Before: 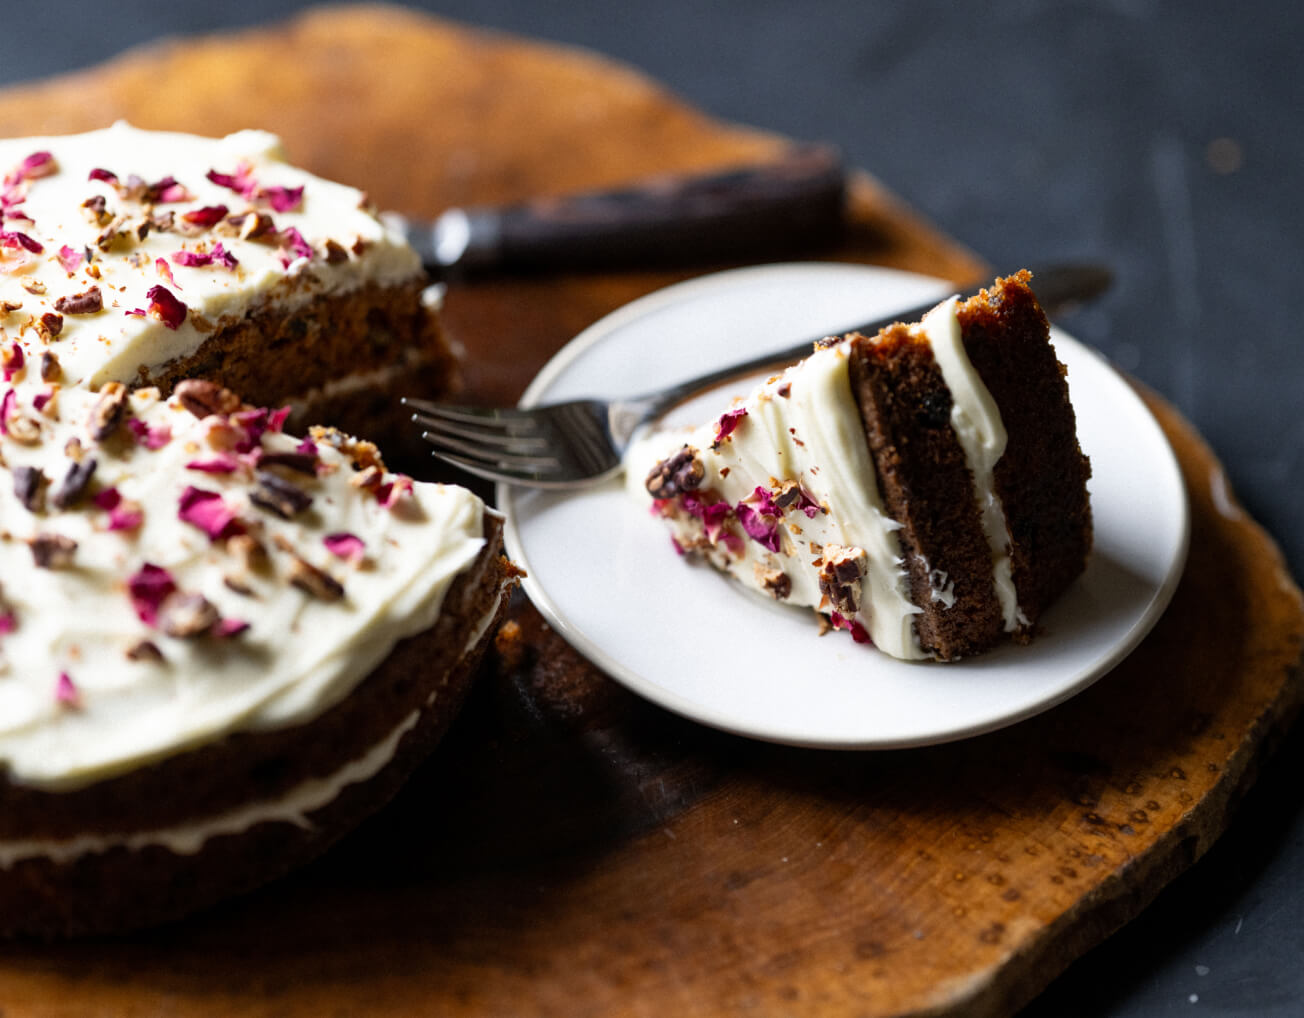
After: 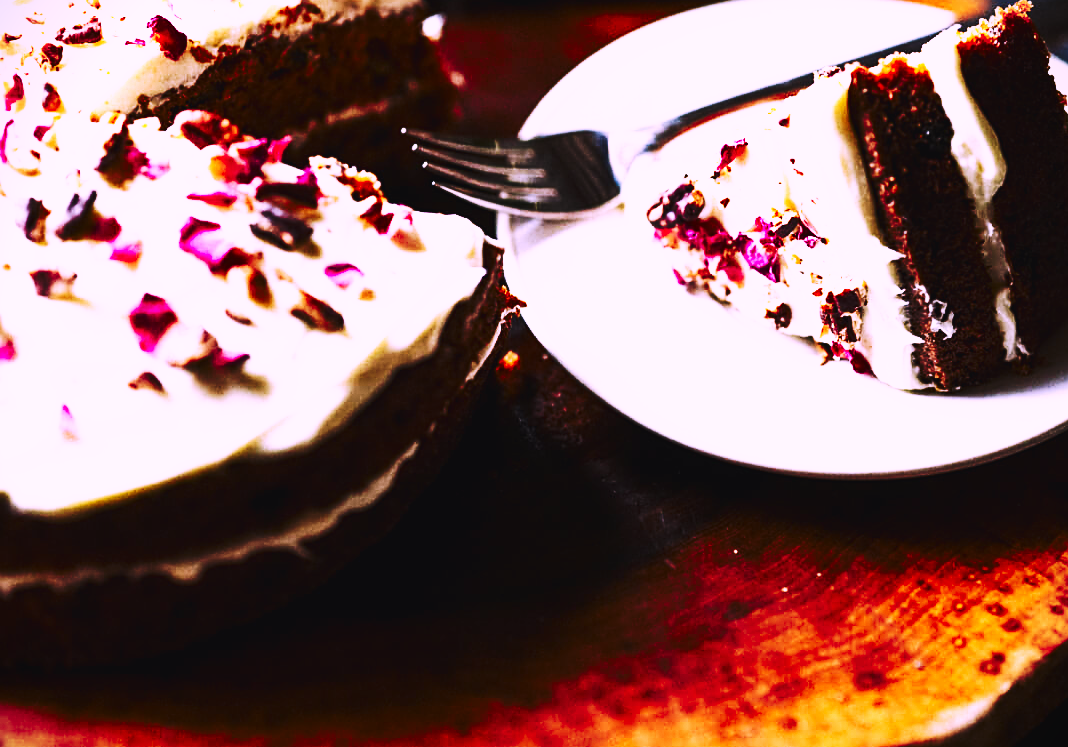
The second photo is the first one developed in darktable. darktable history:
contrast brightness saturation: contrast 0.096, brightness -0.276, saturation 0.143
vignetting: fall-off start 100.42%
crop: top 26.538%, right 18.051%
base curve: curves: ch0 [(0, 0.015) (0.085, 0.116) (0.134, 0.298) (0.19, 0.545) (0.296, 0.764) (0.599, 0.982) (1, 1)], preserve colors none
exposure: black level correction 0.001, exposure 0.499 EV, compensate exposure bias true, compensate highlight preservation false
color correction: highlights a* 16.1, highlights b* -20.38
sharpen: on, module defaults
